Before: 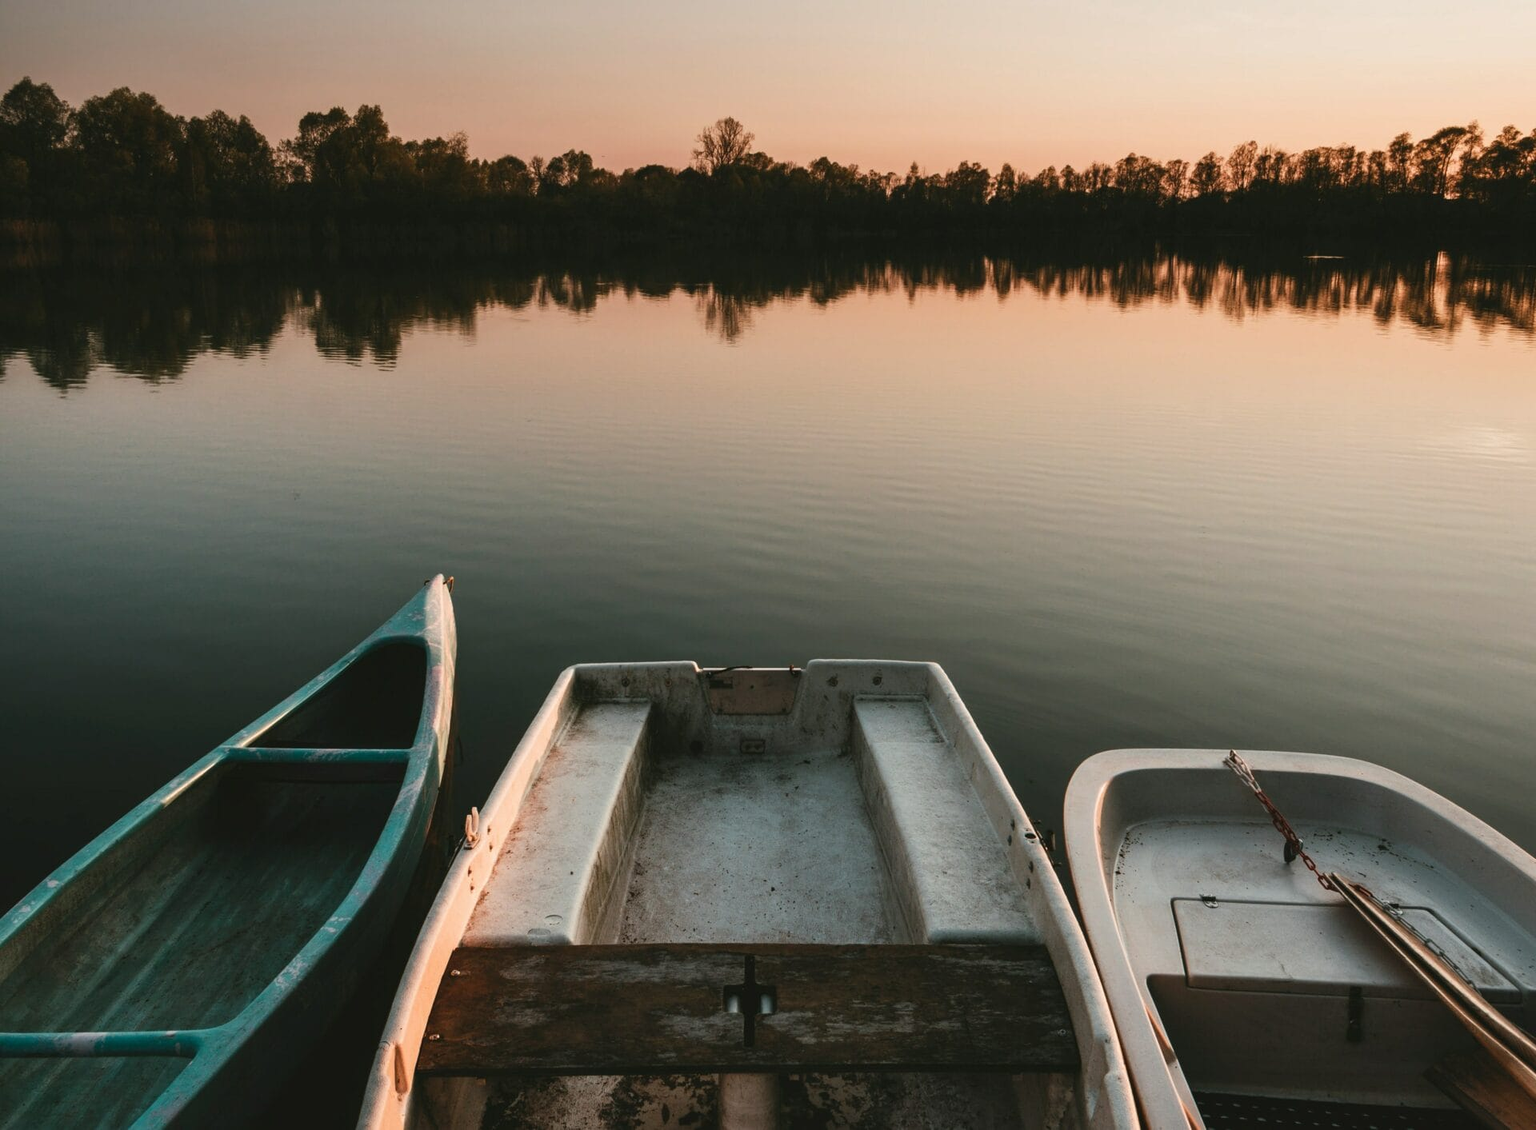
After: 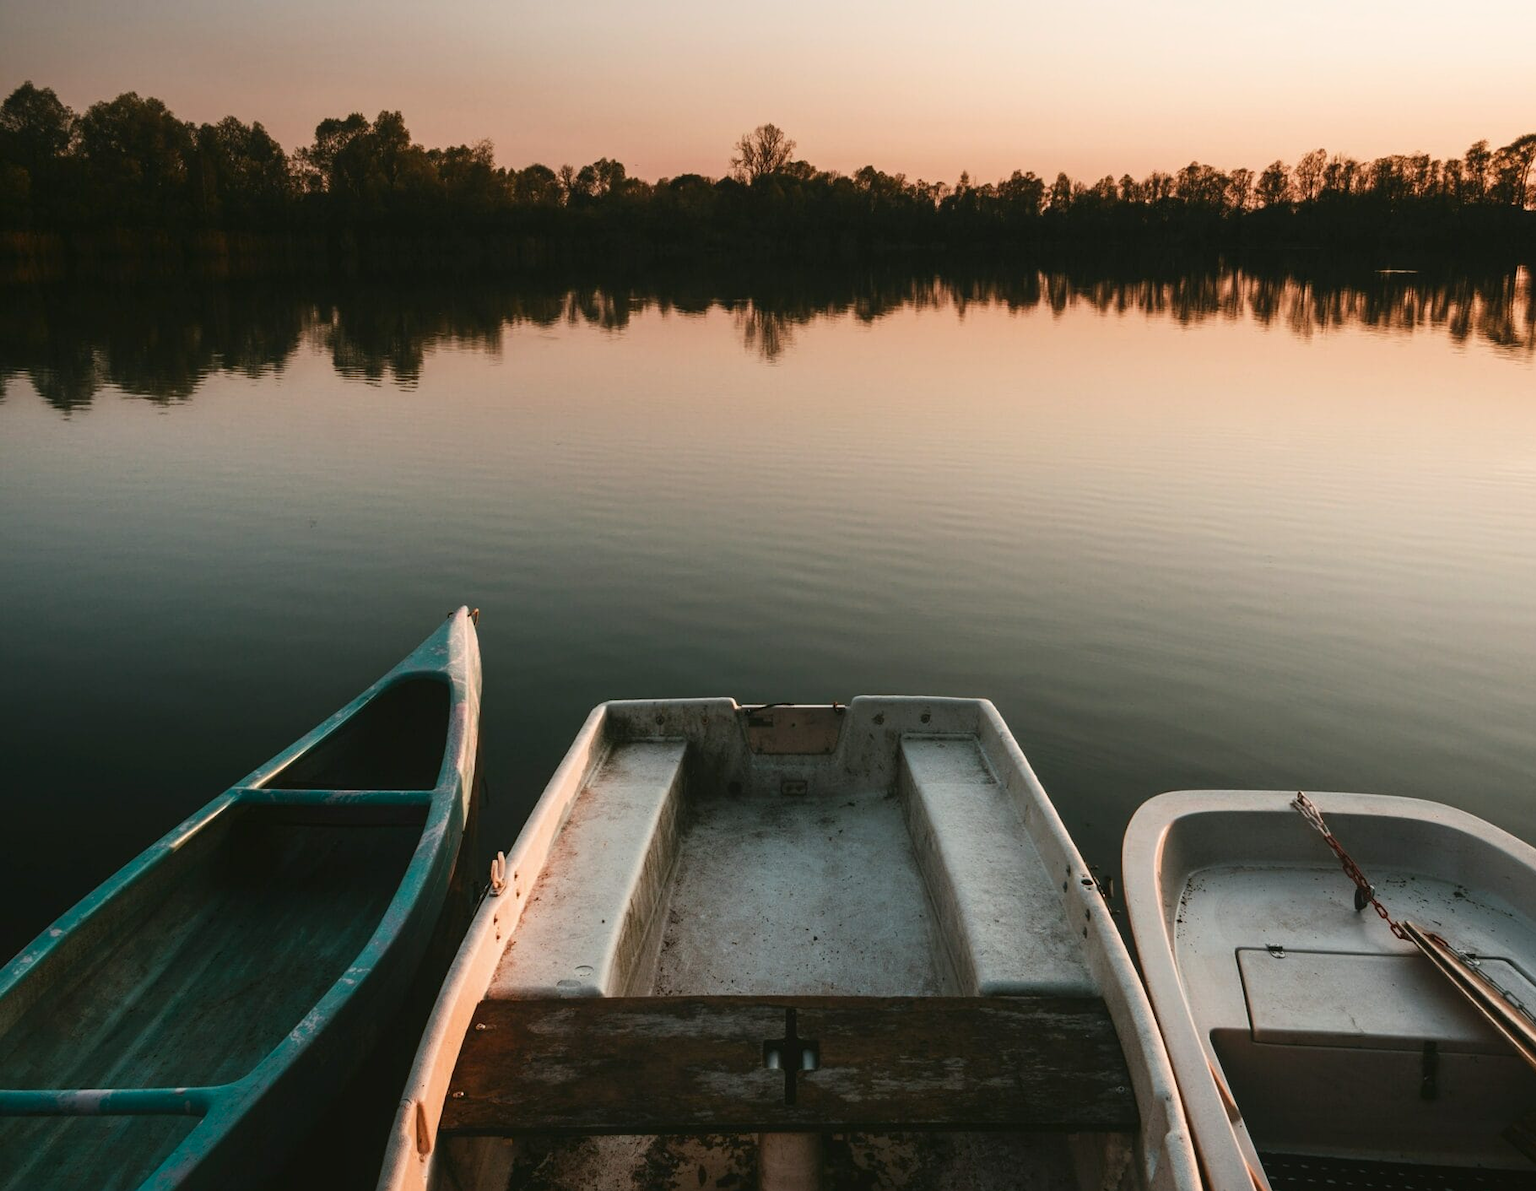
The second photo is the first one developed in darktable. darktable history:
shadows and highlights: shadows -40.15, highlights 62.88, soften with gaussian
tone curve: preserve colors none
crop and rotate: right 5.167%
